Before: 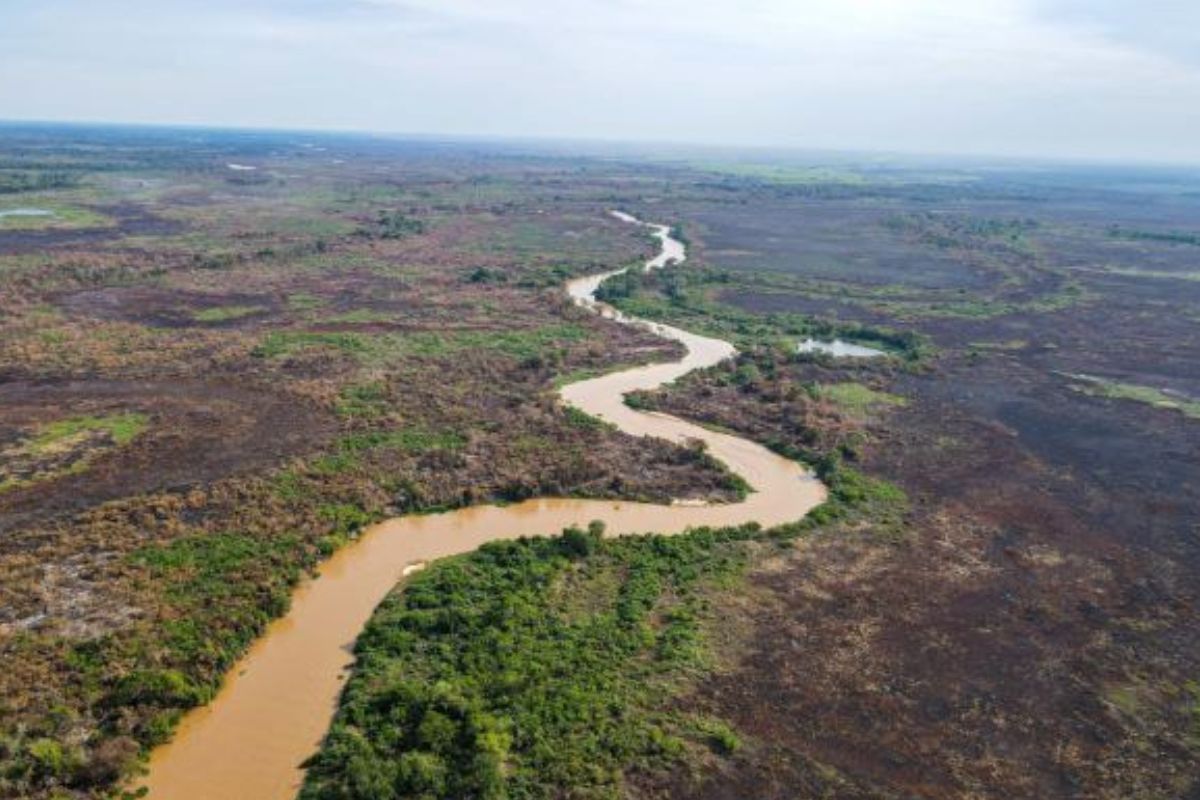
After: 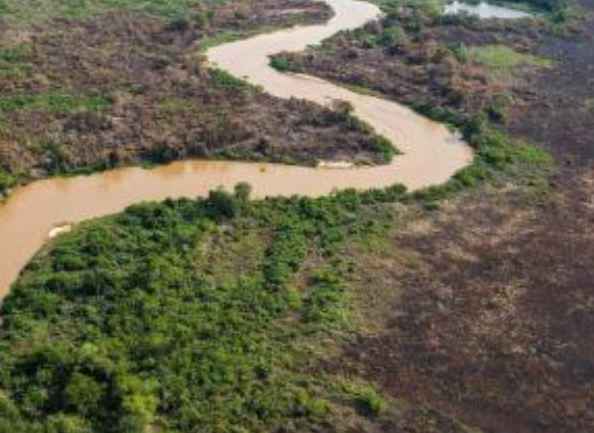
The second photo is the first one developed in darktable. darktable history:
tone equalizer: on, module defaults
crop: left 29.539%, top 42.276%, right 20.916%, bottom 3.516%
